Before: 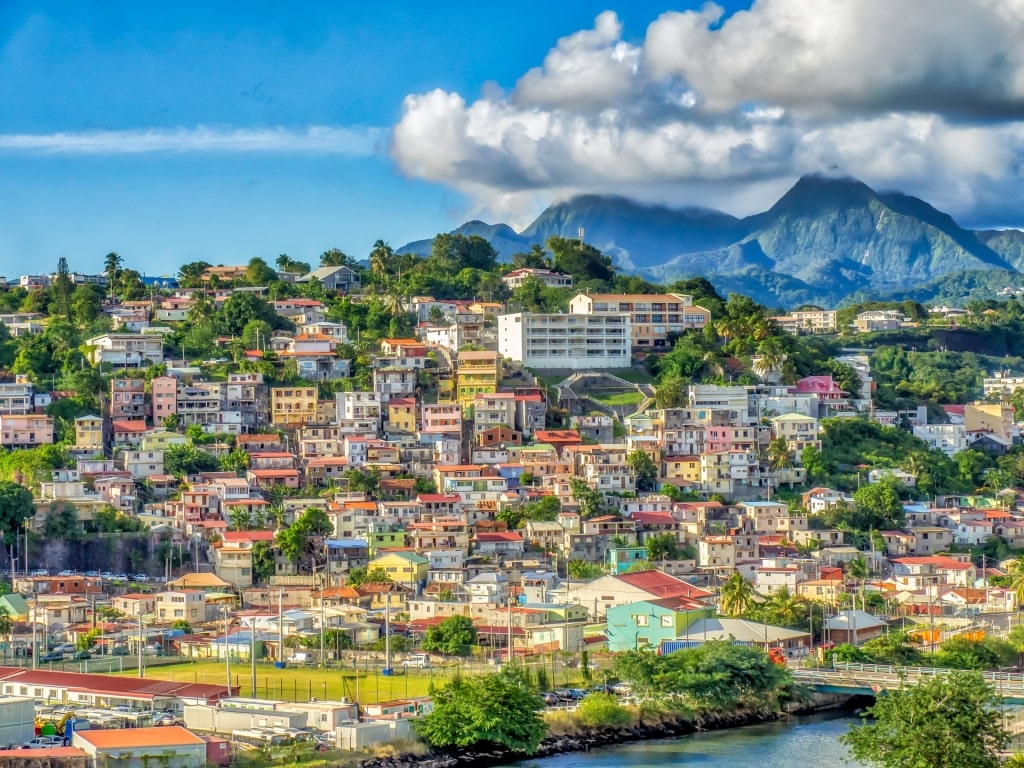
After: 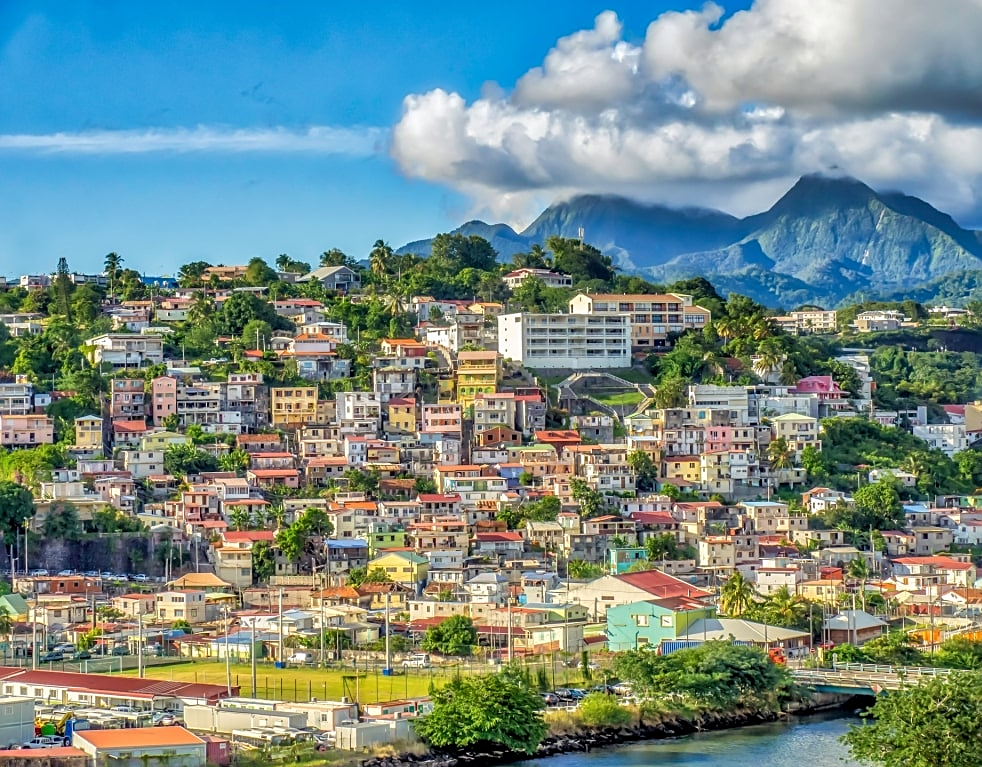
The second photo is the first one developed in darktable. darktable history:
sharpen: on, module defaults
crop: right 4.012%, bottom 0.049%
